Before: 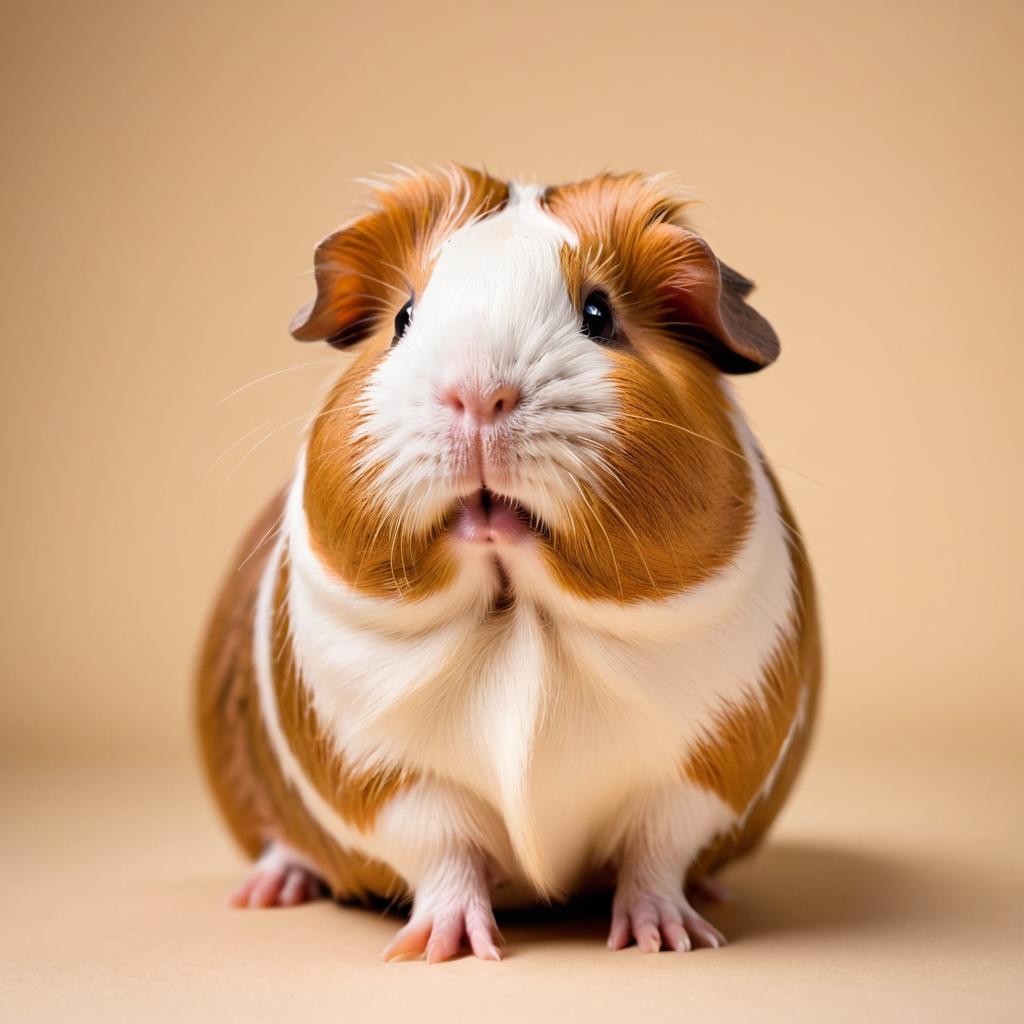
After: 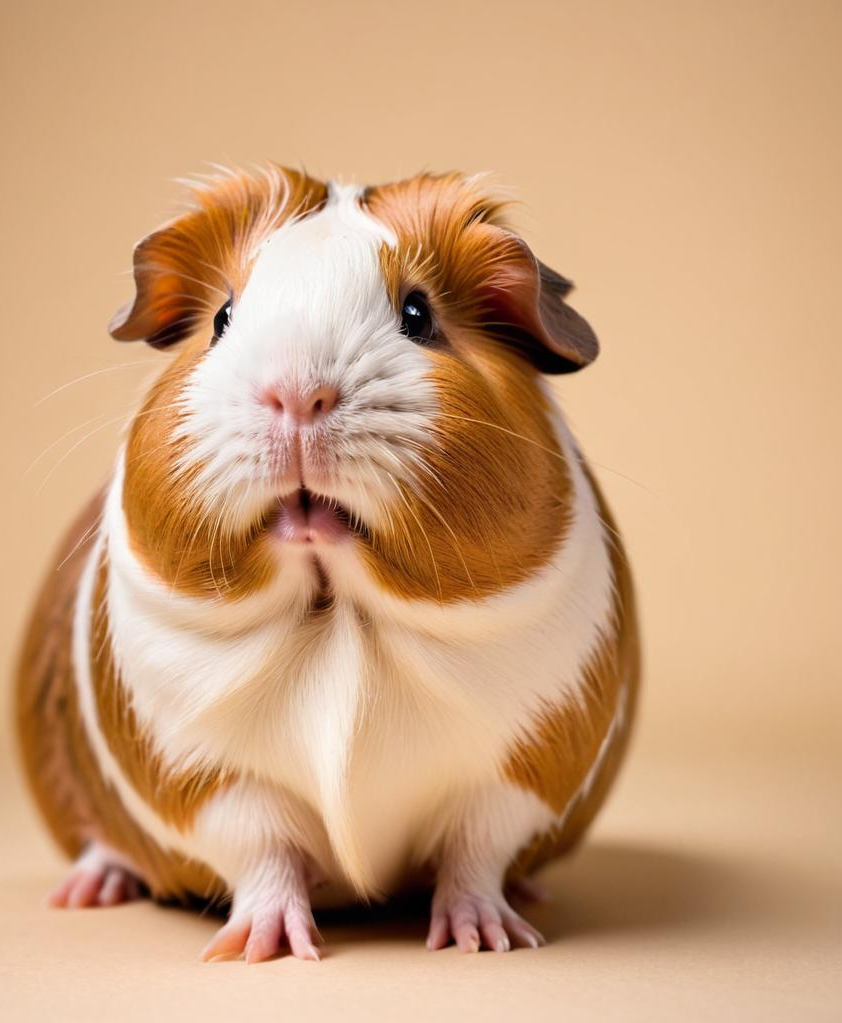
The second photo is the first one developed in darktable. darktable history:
crop: left 17.681%, bottom 0.018%
